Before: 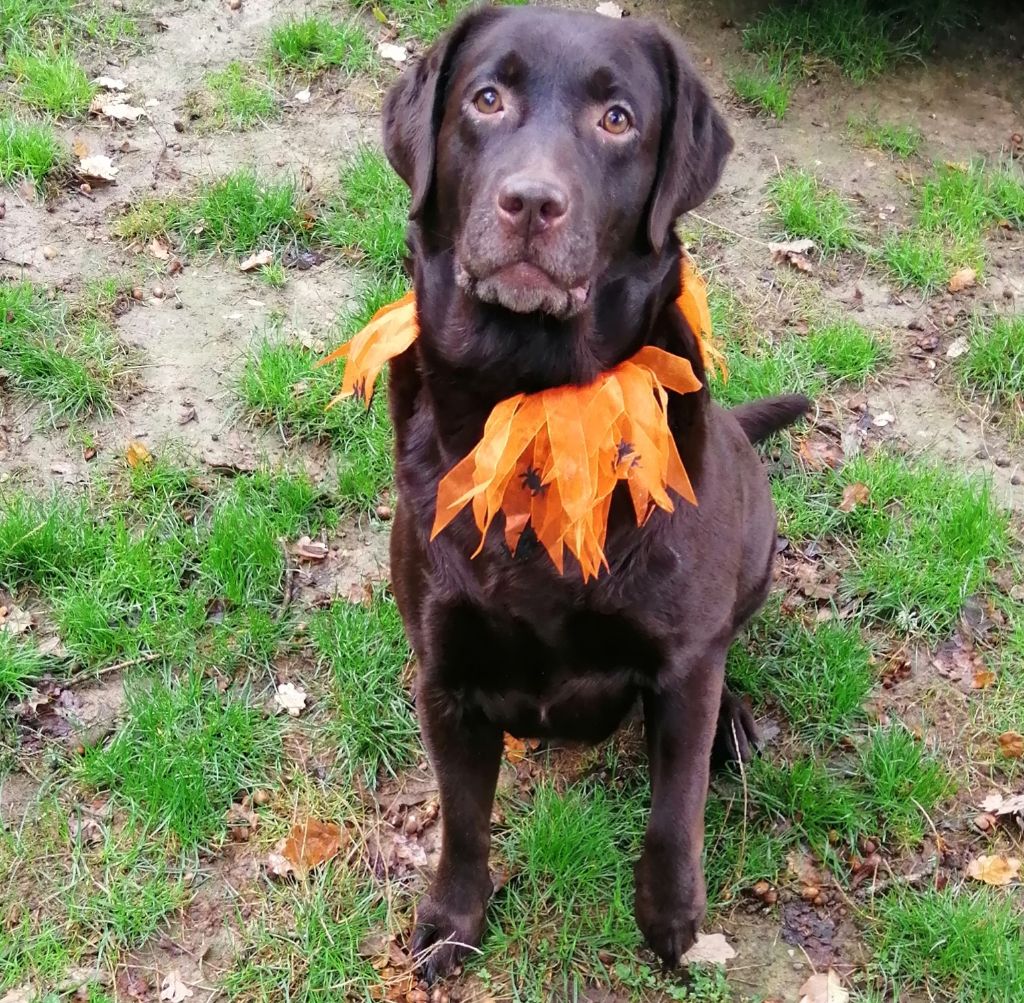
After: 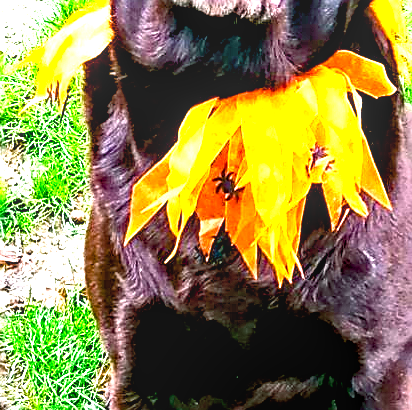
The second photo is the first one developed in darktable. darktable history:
exposure: black level correction 0.009, exposure 1.425 EV, compensate highlight preservation false
local contrast: on, module defaults
crop: left 29.951%, top 29.602%, right 29.731%, bottom 29.514%
sharpen: amount 1.007
color balance rgb: power › chroma 2.146%, power › hue 164.78°, highlights gain › chroma 0.247%, highlights gain › hue 332°, perceptual saturation grading › global saturation 34.936%, perceptual saturation grading › highlights -29.857%, perceptual saturation grading › shadows 34.782%, perceptual brilliance grading › highlights 16.335%, perceptual brilliance grading › shadows -14.382%, global vibrance 34.478%
